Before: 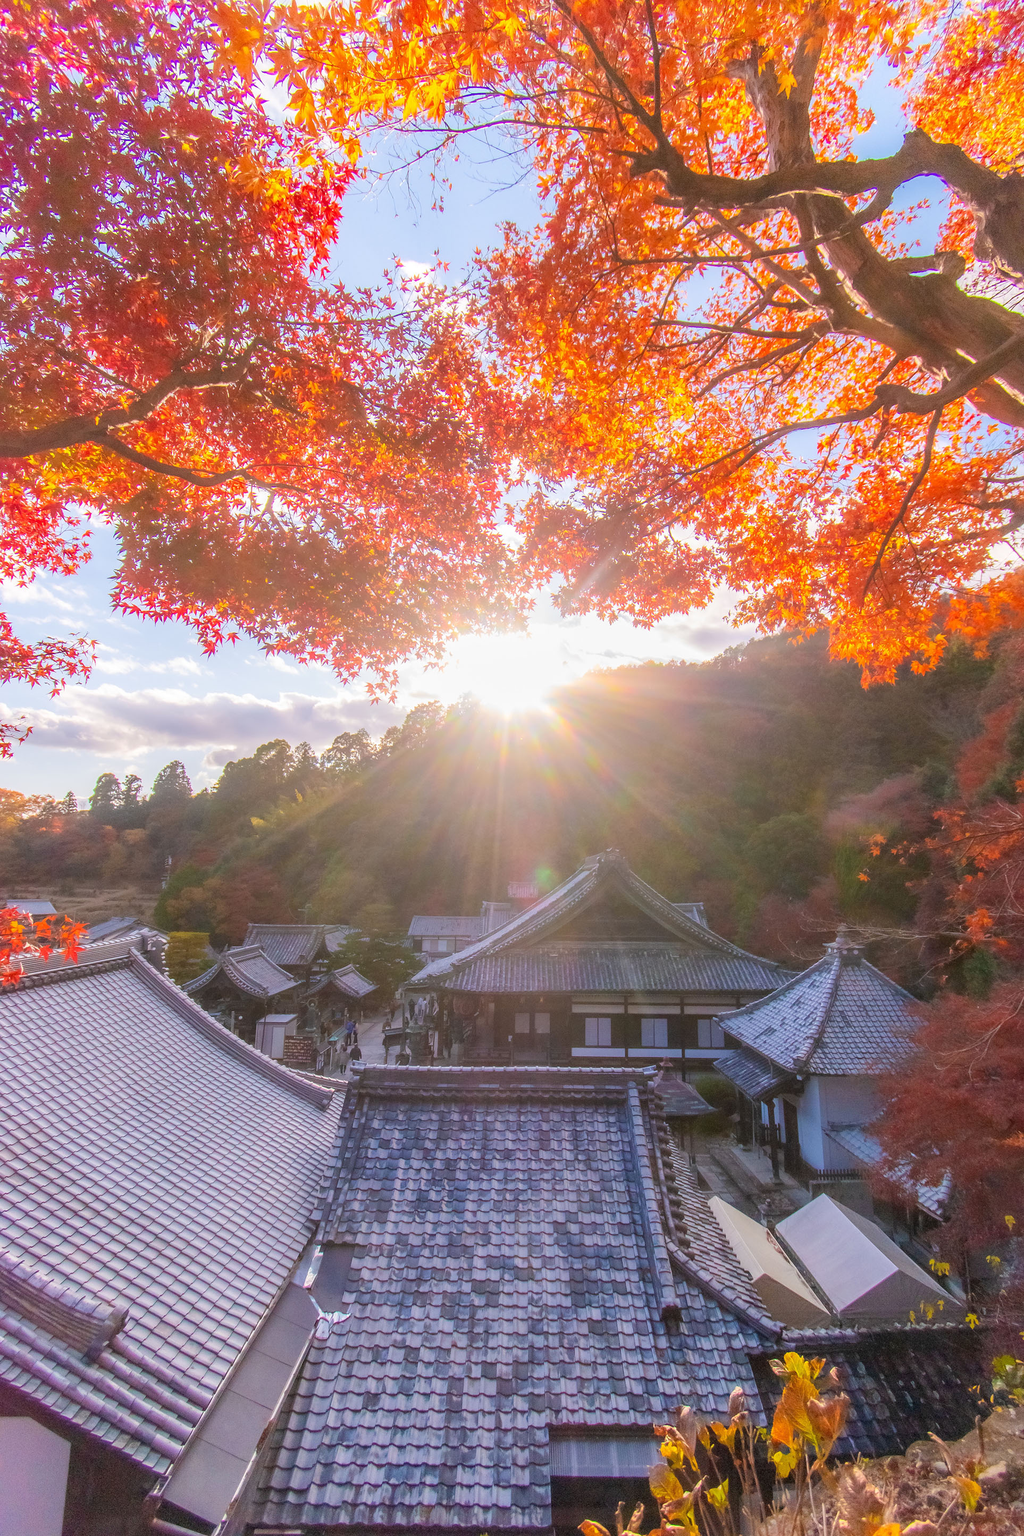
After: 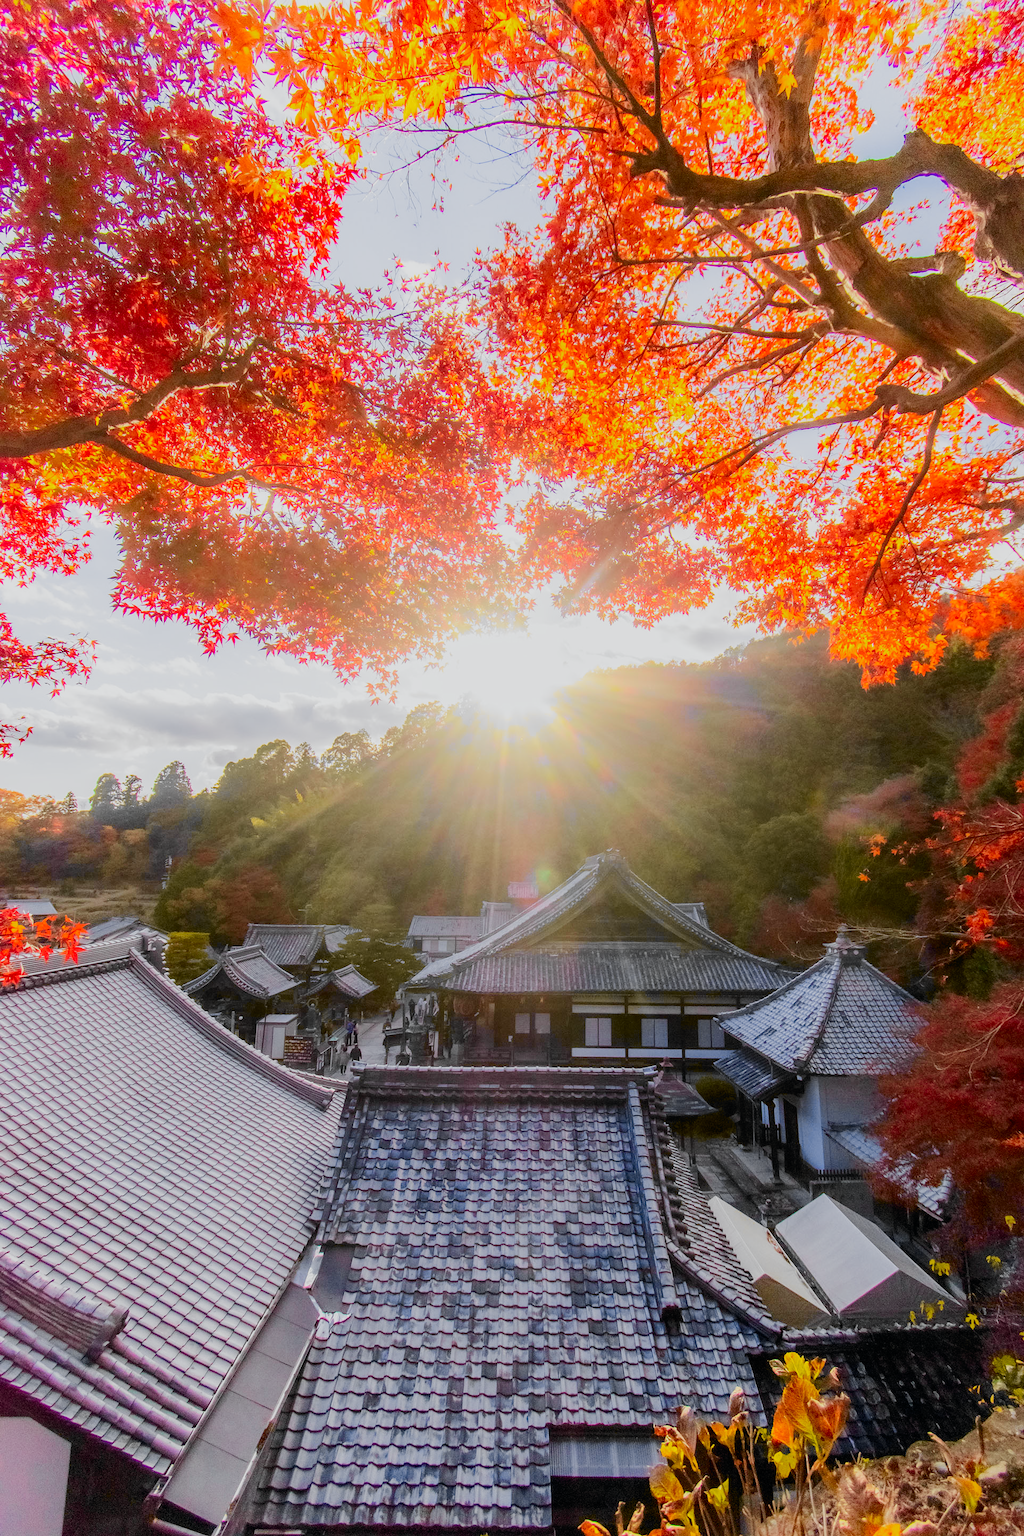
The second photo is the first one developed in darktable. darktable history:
exposure: black level correction 0, compensate exposure bias true, compensate highlight preservation false
tone curve: curves: ch0 [(0, 0) (0.071, 0.047) (0.266, 0.26) (0.483, 0.554) (0.753, 0.811) (1, 0.983)]; ch1 [(0, 0) (0.346, 0.307) (0.408, 0.387) (0.463, 0.465) (0.482, 0.493) (0.502, 0.499) (0.517, 0.502) (0.55, 0.548) (0.597, 0.61) (0.651, 0.698) (1, 1)]; ch2 [(0, 0) (0.346, 0.34) (0.434, 0.46) (0.485, 0.494) (0.5, 0.498) (0.517, 0.506) (0.526, 0.545) (0.583, 0.61) (0.625, 0.659) (1, 1)], color space Lab, independent channels, preserve colors none
filmic rgb: middle gray luminance 29%, black relative exposure -10.3 EV, white relative exposure 5.5 EV, threshold 6 EV, target black luminance 0%, hardness 3.95, latitude 2.04%, contrast 1.132, highlights saturation mix 5%, shadows ↔ highlights balance 15.11%, add noise in highlights 0, preserve chrominance no, color science v3 (2019), use custom middle-gray values true, iterations of high-quality reconstruction 0, contrast in highlights soft, enable highlight reconstruction true
